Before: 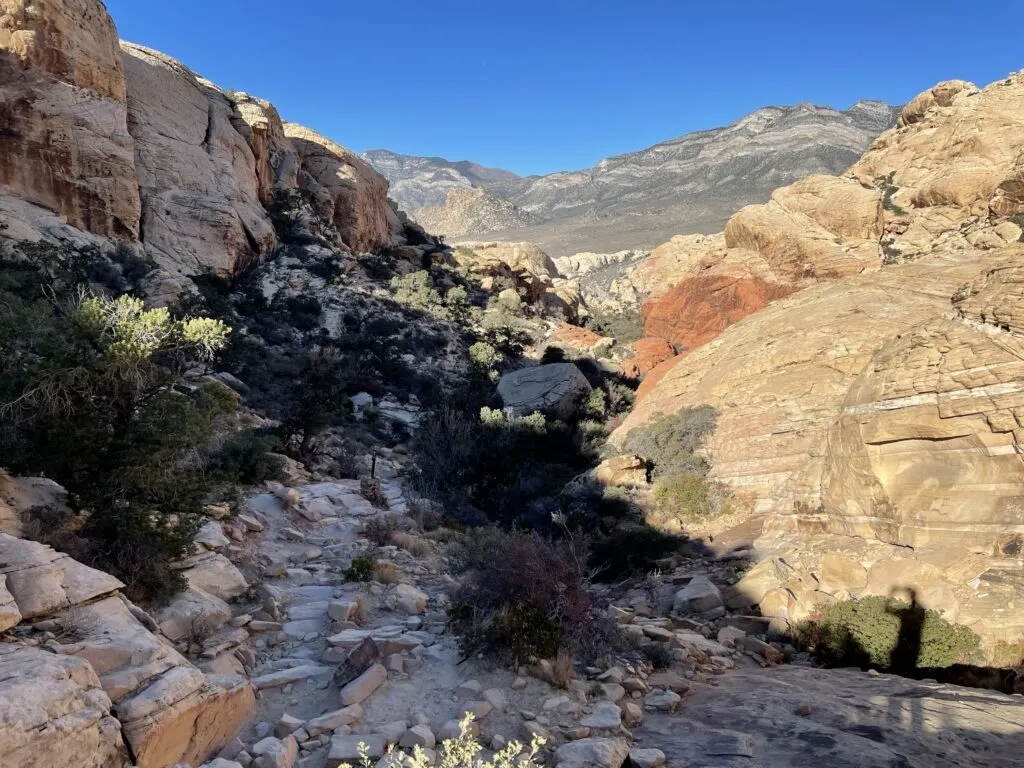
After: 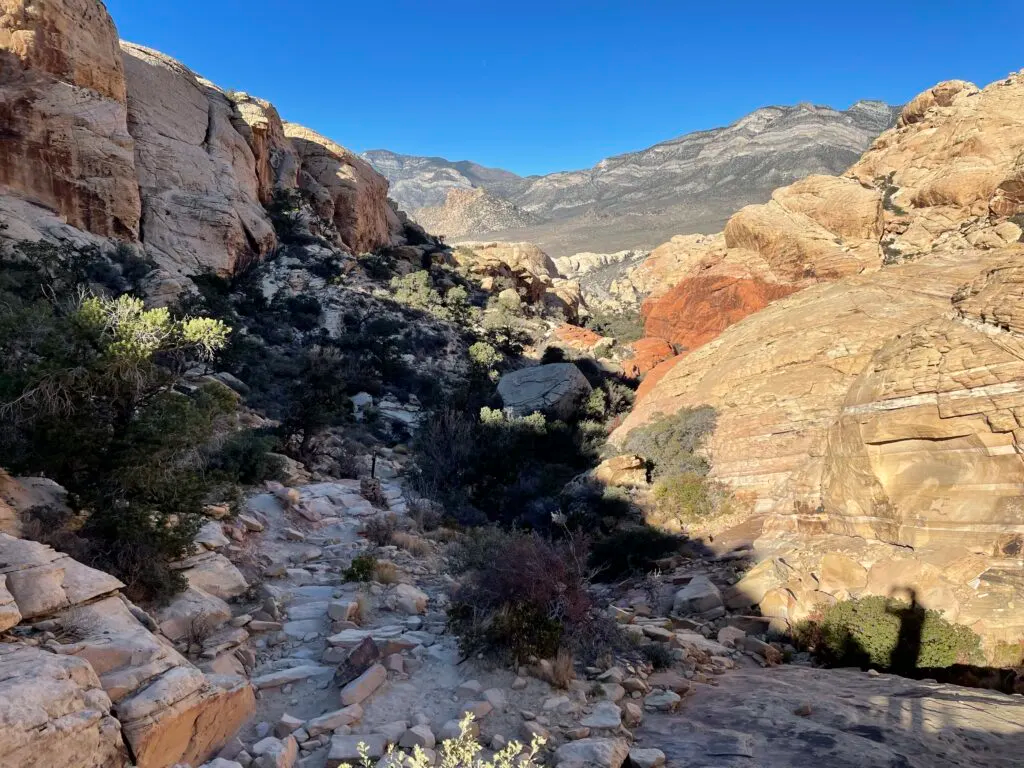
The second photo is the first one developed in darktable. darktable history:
local contrast: mode bilateral grid, contrast 15, coarseness 36, detail 105%, midtone range 0.2
